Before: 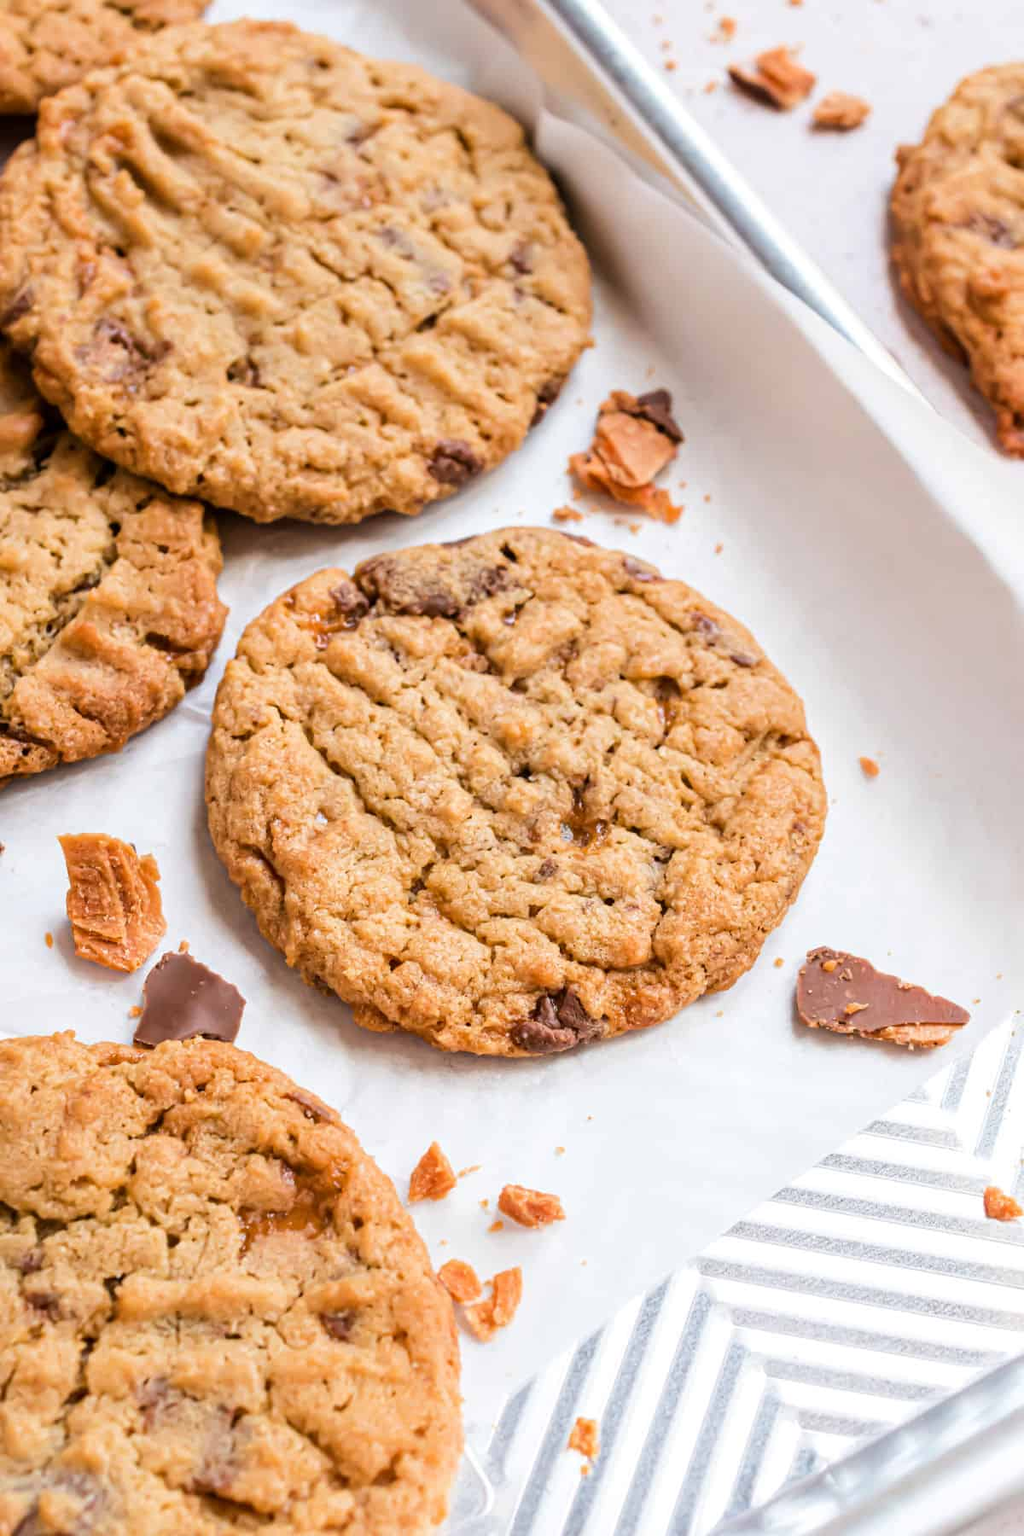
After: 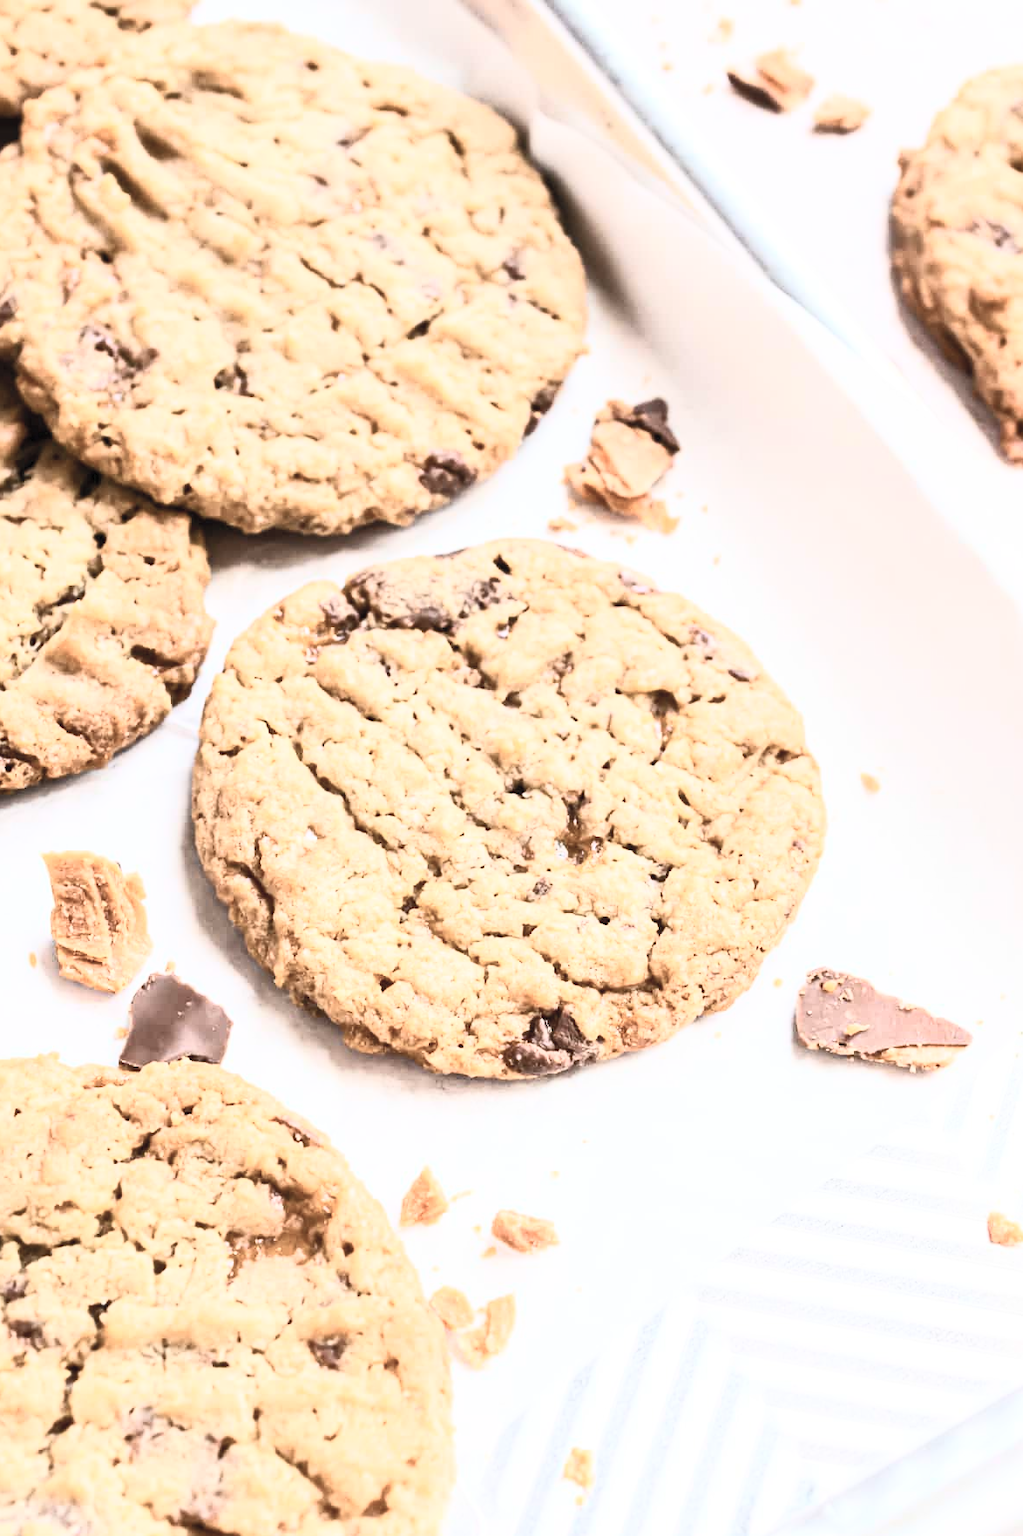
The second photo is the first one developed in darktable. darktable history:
crop: left 1.743%, right 0.268%, bottom 2.011%
contrast brightness saturation: contrast 0.57, brightness 0.57, saturation -0.34
